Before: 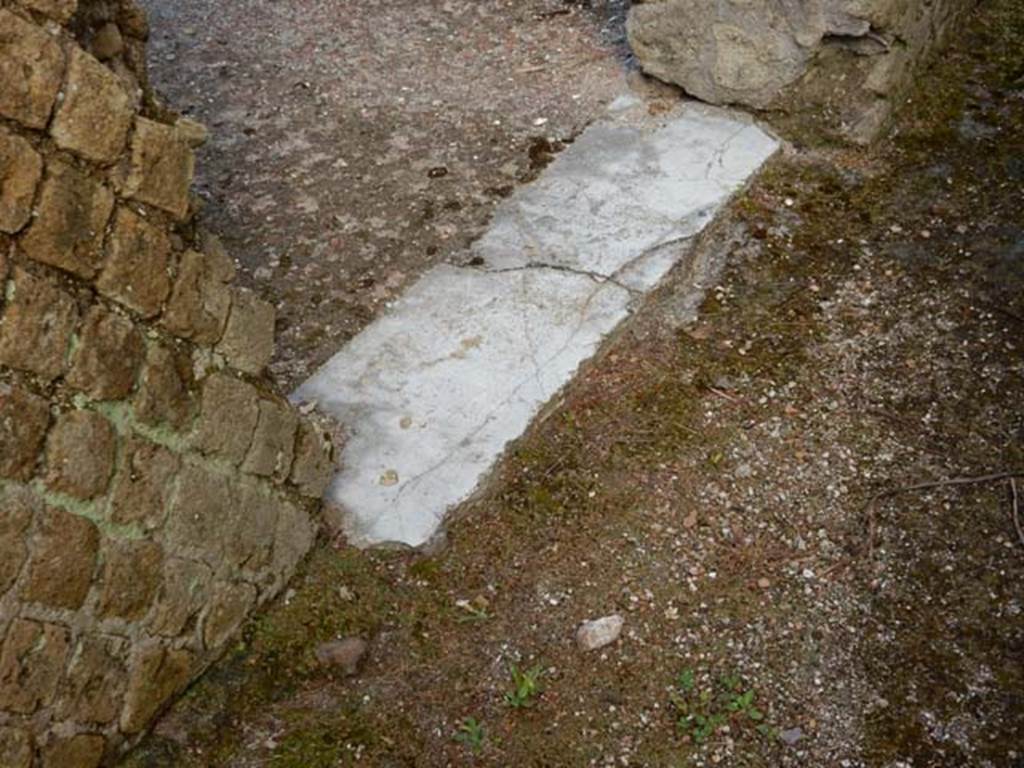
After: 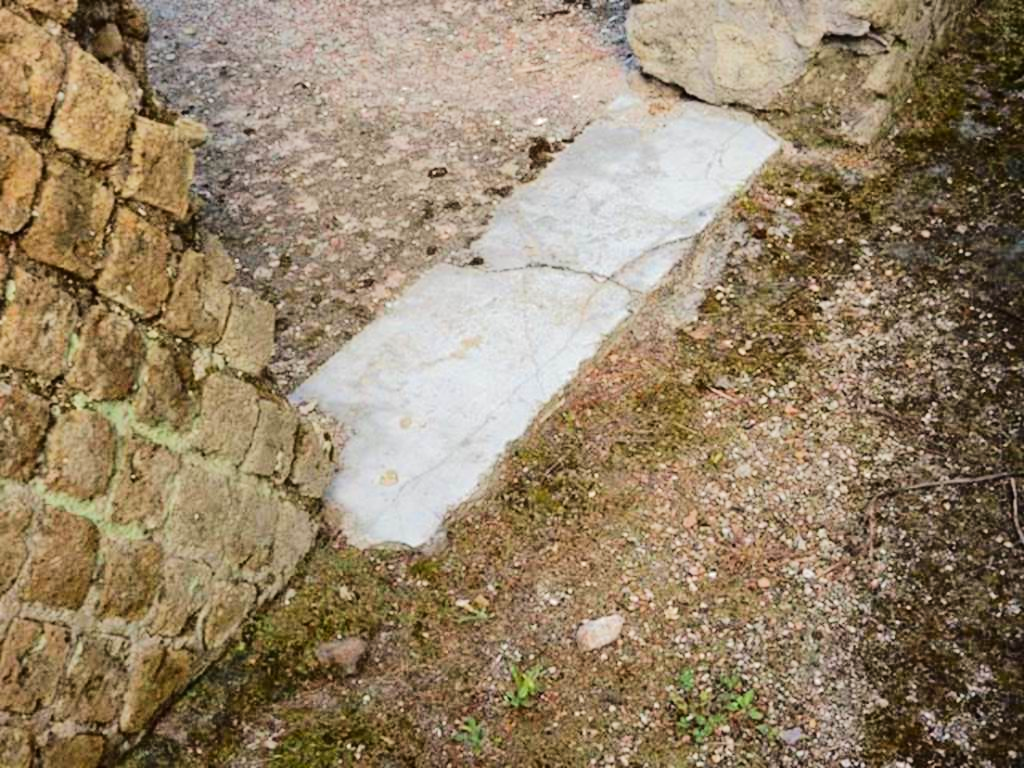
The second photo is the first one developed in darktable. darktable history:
tone equalizer: -7 EV 0.144 EV, -6 EV 0.629 EV, -5 EV 1.12 EV, -4 EV 1.32 EV, -3 EV 1.12 EV, -2 EV 0.6 EV, -1 EV 0.161 EV, edges refinement/feathering 500, mask exposure compensation -1.57 EV, preserve details no
